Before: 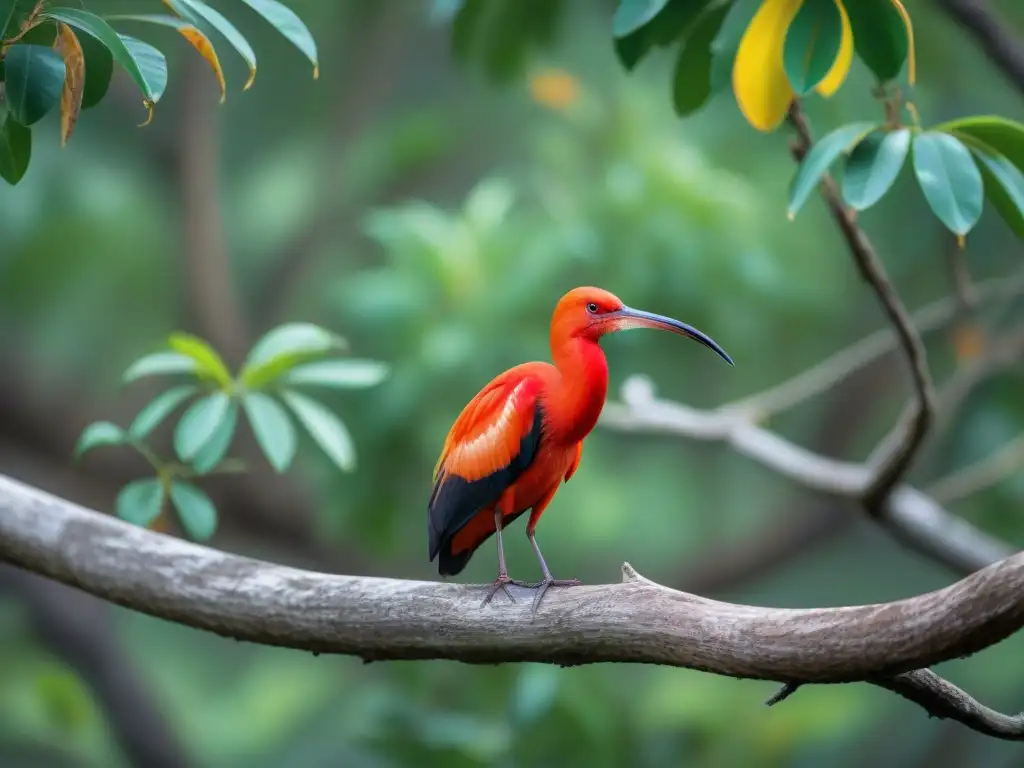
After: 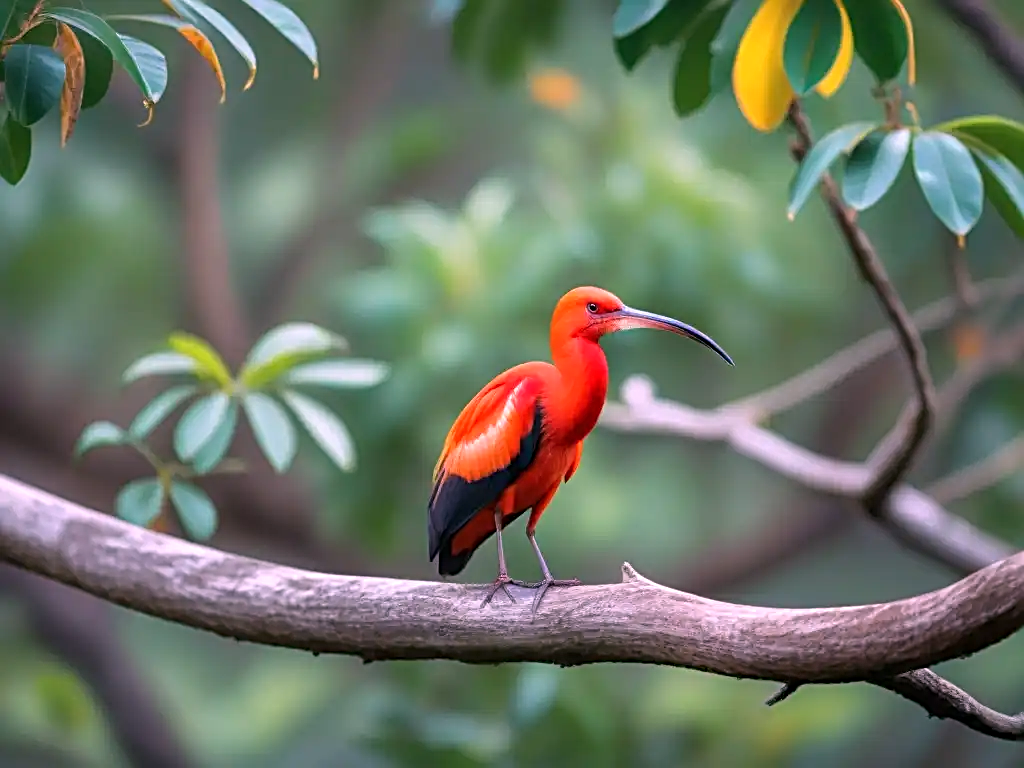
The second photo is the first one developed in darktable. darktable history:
white balance: red 1.188, blue 1.11
sharpen: radius 3.119
